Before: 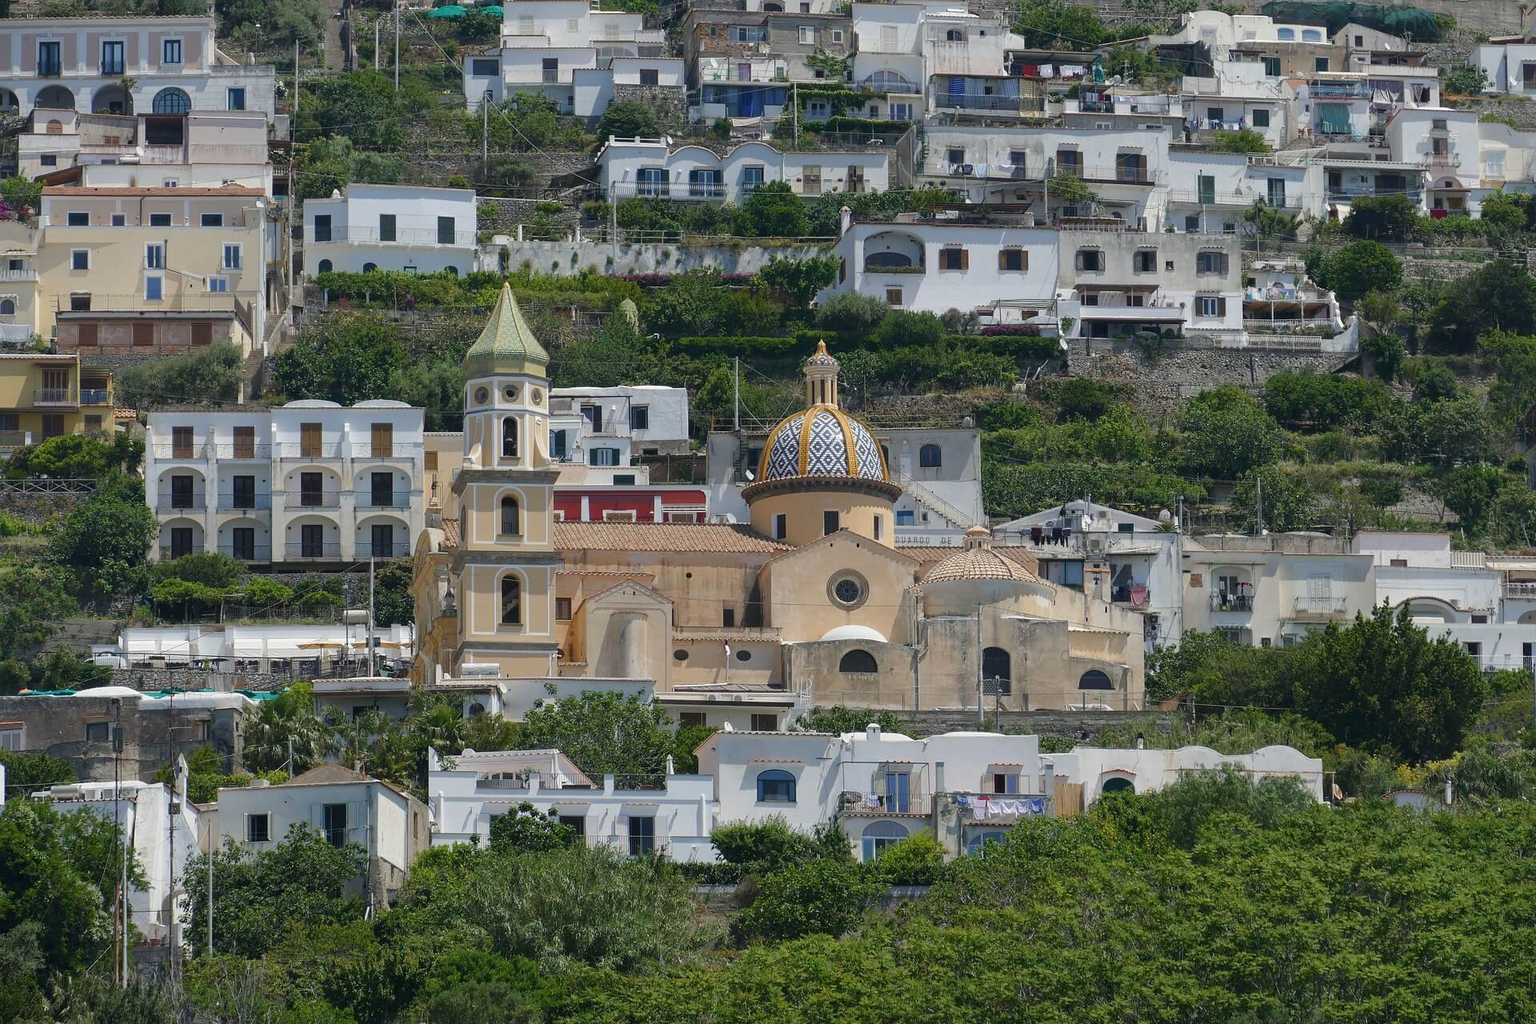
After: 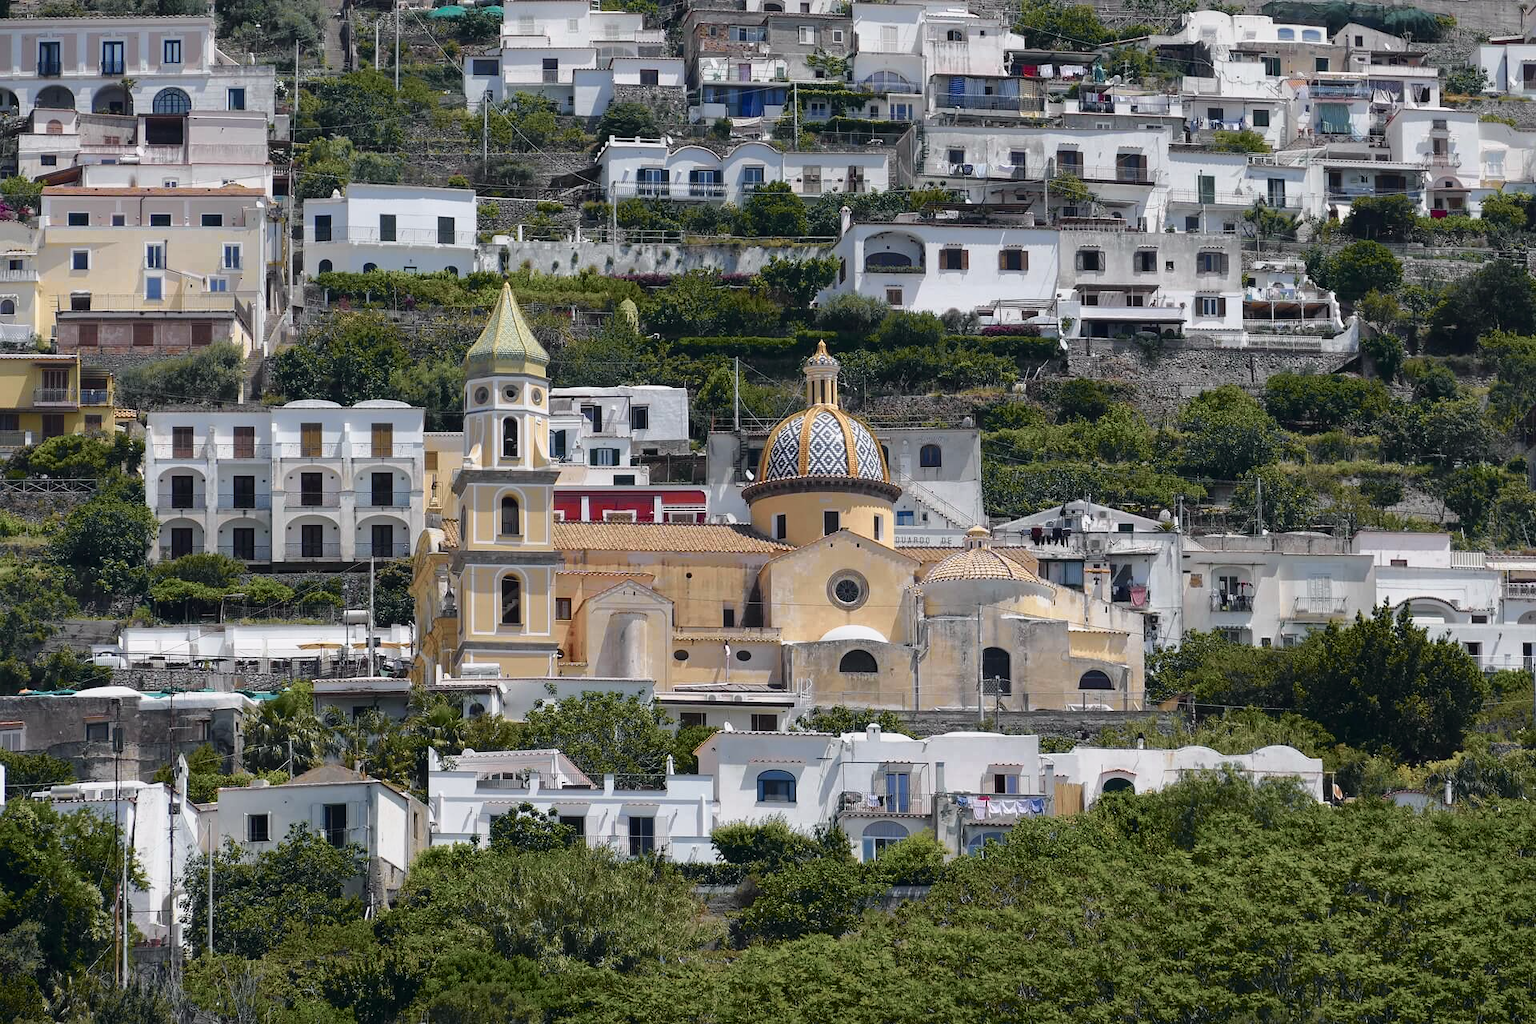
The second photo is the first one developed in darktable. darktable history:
tone curve: curves: ch0 [(0, 0) (0.105, 0.068) (0.195, 0.162) (0.283, 0.283) (0.384, 0.404) (0.485, 0.531) (0.638, 0.681) (0.795, 0.879) (1, 0.977)]; ch1 [(0, 0) (0.161, 0.092) (0.35, 0.33) (0.379, 0.401) (0.456, 0.469) (0.498, 0.503) (0.531, 0.537) (0.596, 0.621) (0.635, 0.671) (1, 1)]; ch2 [(0, 0) (0.371, 0.362) (0.437, 0.437) (0.483, 0.484) (0.53, 0.515) (0.56, 0.58) (0.622, 0.606) (1, 1)], color space Lab, independent channels, preserve colors none
